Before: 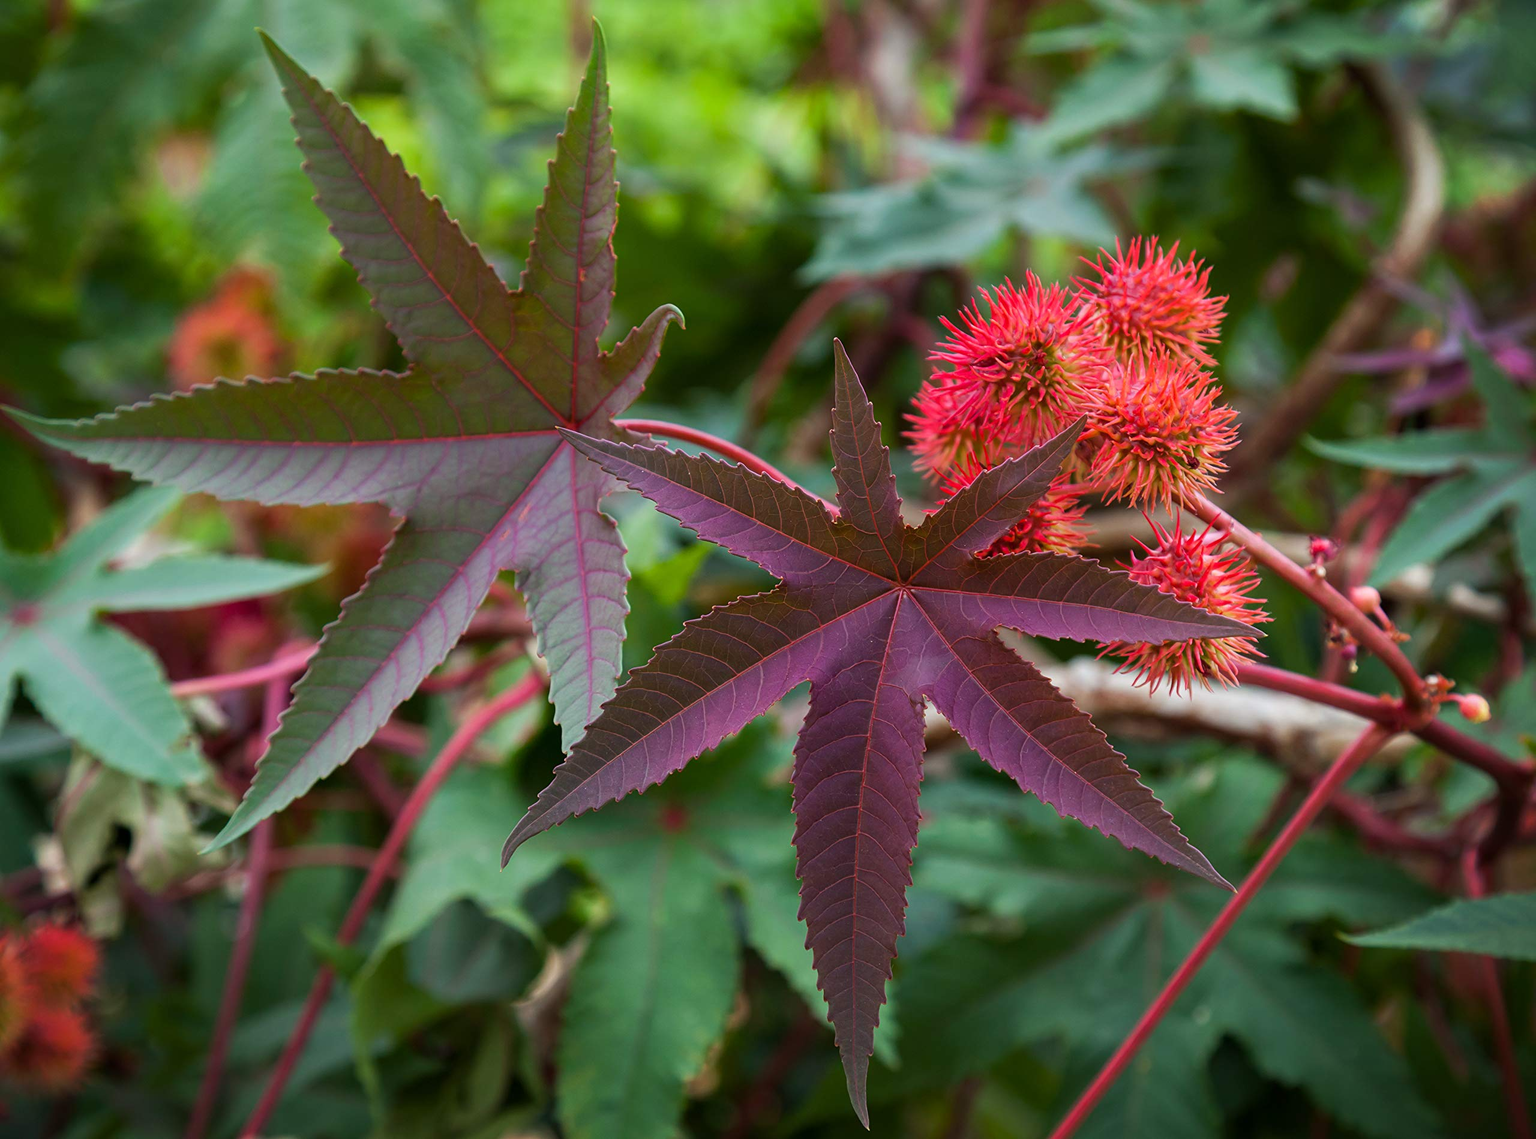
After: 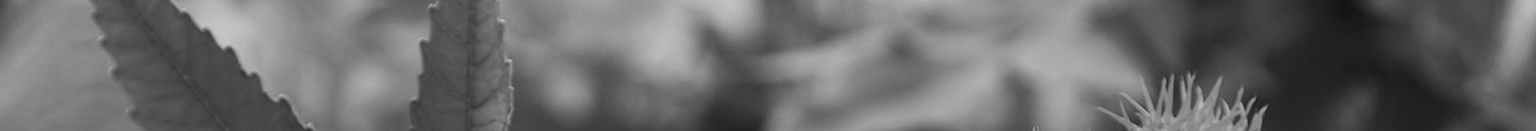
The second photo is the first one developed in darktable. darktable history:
monochrome: a 32, b 64, size 2.3
rotate and perspective: rotation -4.57°, crop left 0.054, crop right 0.944, crop top 0.087, crop bottom 0.914
crop and rotate: left 9.644%, top 9.491%, right 6.021%, bottom 80.509%
